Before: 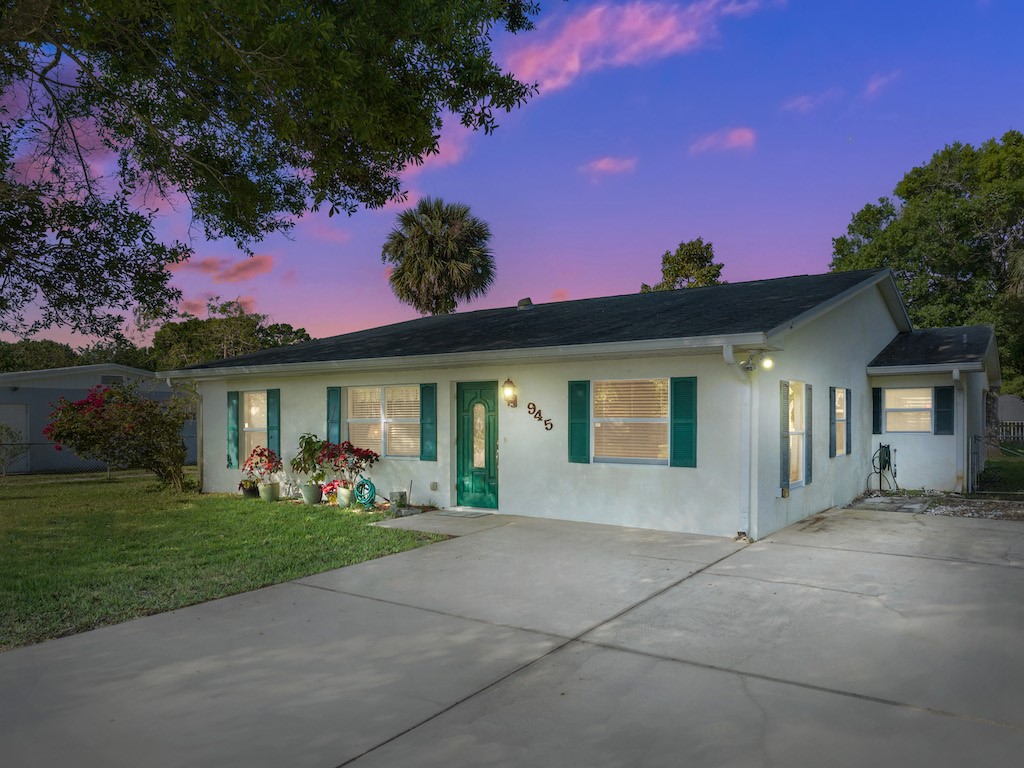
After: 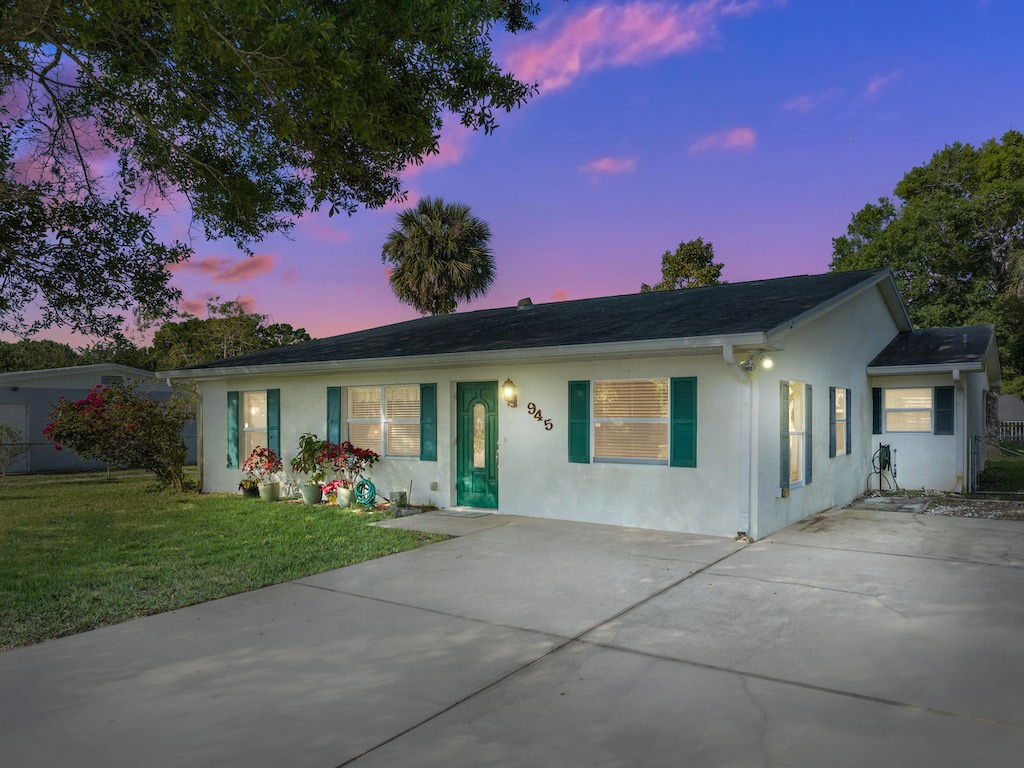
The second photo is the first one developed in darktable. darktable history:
shadows and highlights: shadows 32.95, highlights -47.41, compress 49.63%, highlights color adjustment 78.43%, soften with gaussian
exposure: black level correction 0.001, exposure 0.016 EV, compensate highlight preservation false
